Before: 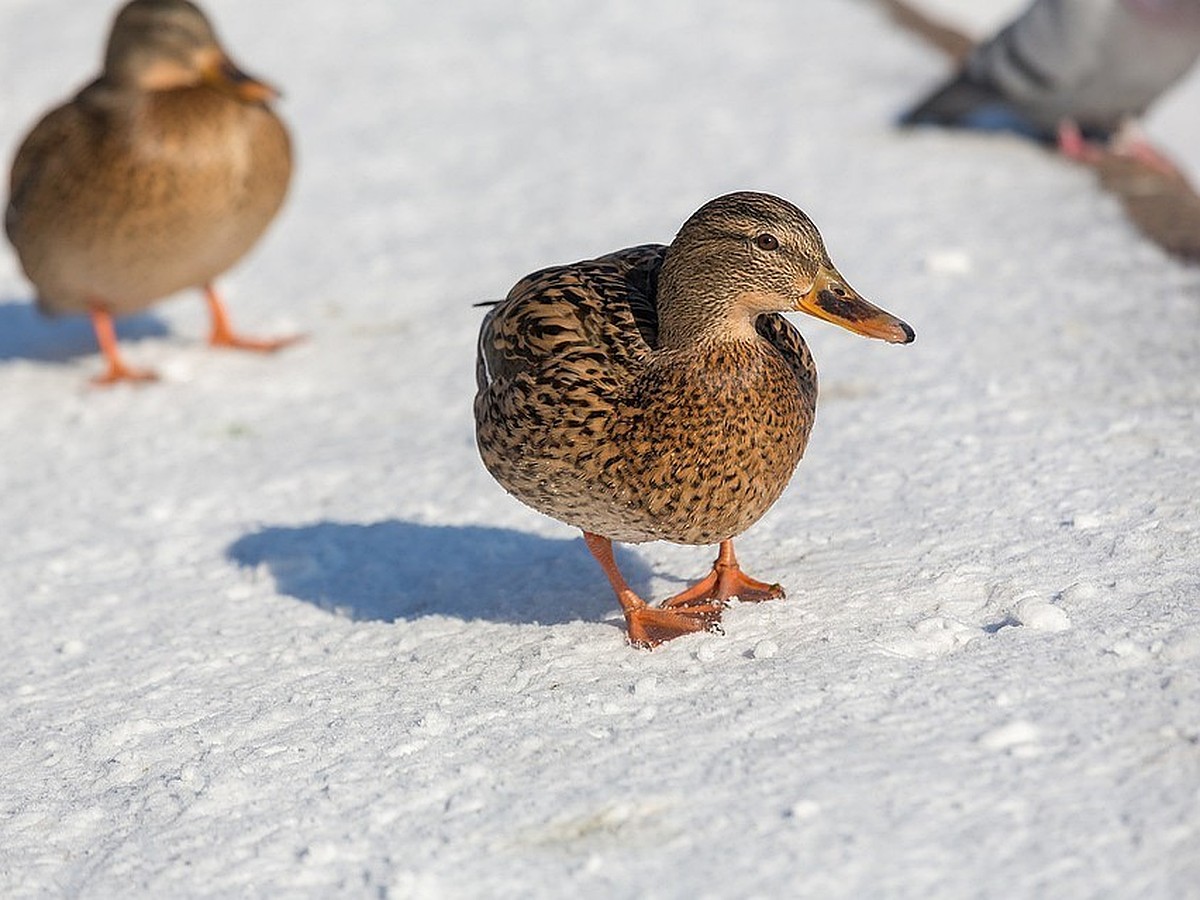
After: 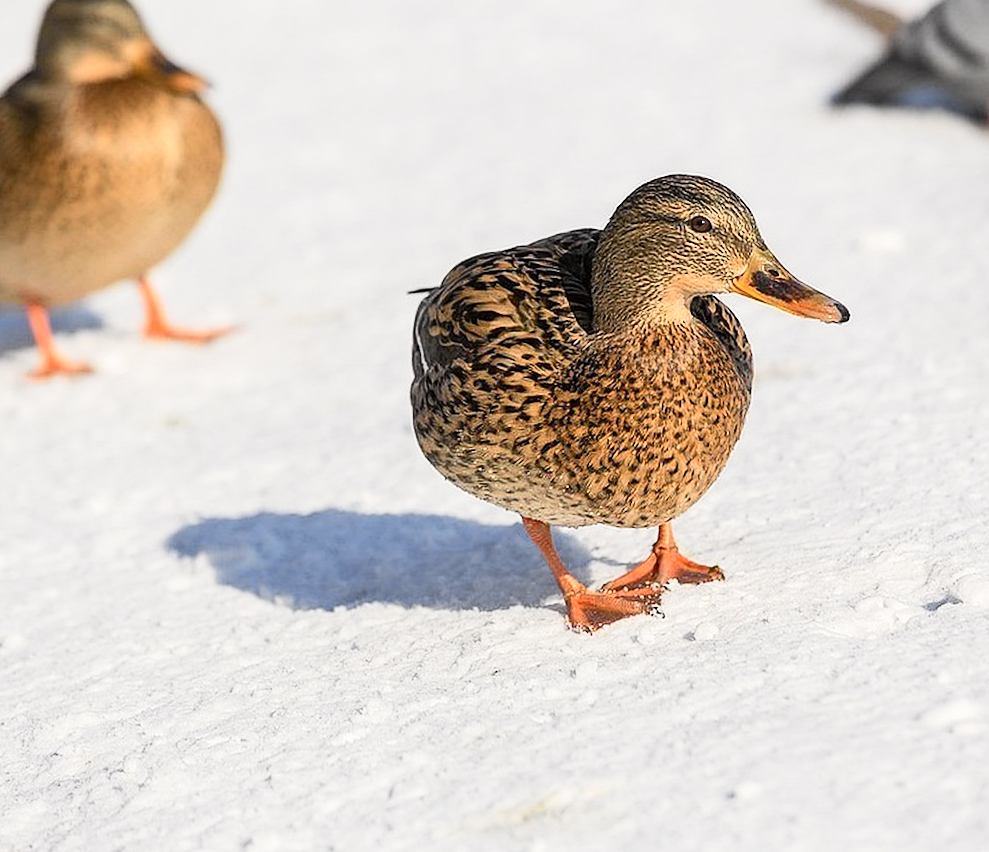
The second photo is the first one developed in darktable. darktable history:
crop and rotate: angle 1°, left 4.281%, top 0.642%, right 11.383%, bottom 2.486%
tone curve: curves: ch0 [(0, 0) (0.055, 0.05) (0.258, 0.287) (0.434, 0.526) (0.517, 0.648) (0.745, 0.874) (1, 1)]; ch1 [(0, 0) (0.346, 0.307) (0.418, 0.383) (0.46, 0.439) (0.482, 0.493) (0.502, 0.503) (0.517, 0.514) (0.55, 0.561) (0.588, 0.603) (0.646, 0.688) (1, 1)]; ch2 [(0, 0) (0.346, 0.34) (0.431, 0.45) (0.485, 0.499) (0.5, 0.503) (0.527, 0.525) (0.545, 0.562) (0.679, 0.706) (1, 1)], color space Lab, independent channels, preserve colors none
